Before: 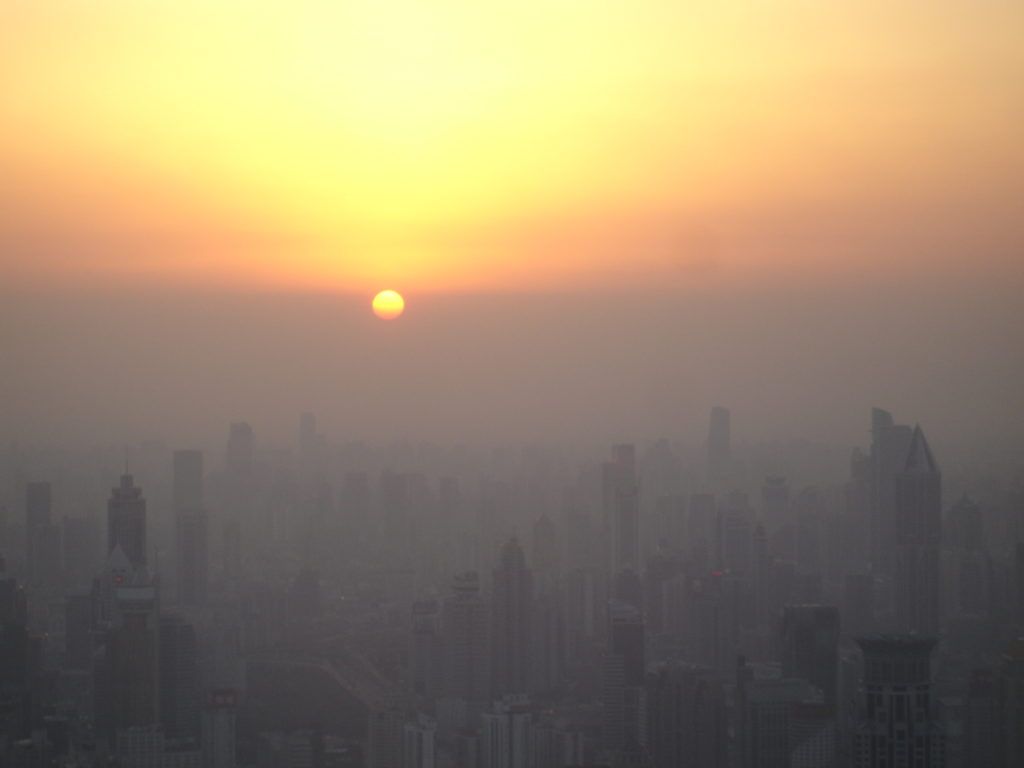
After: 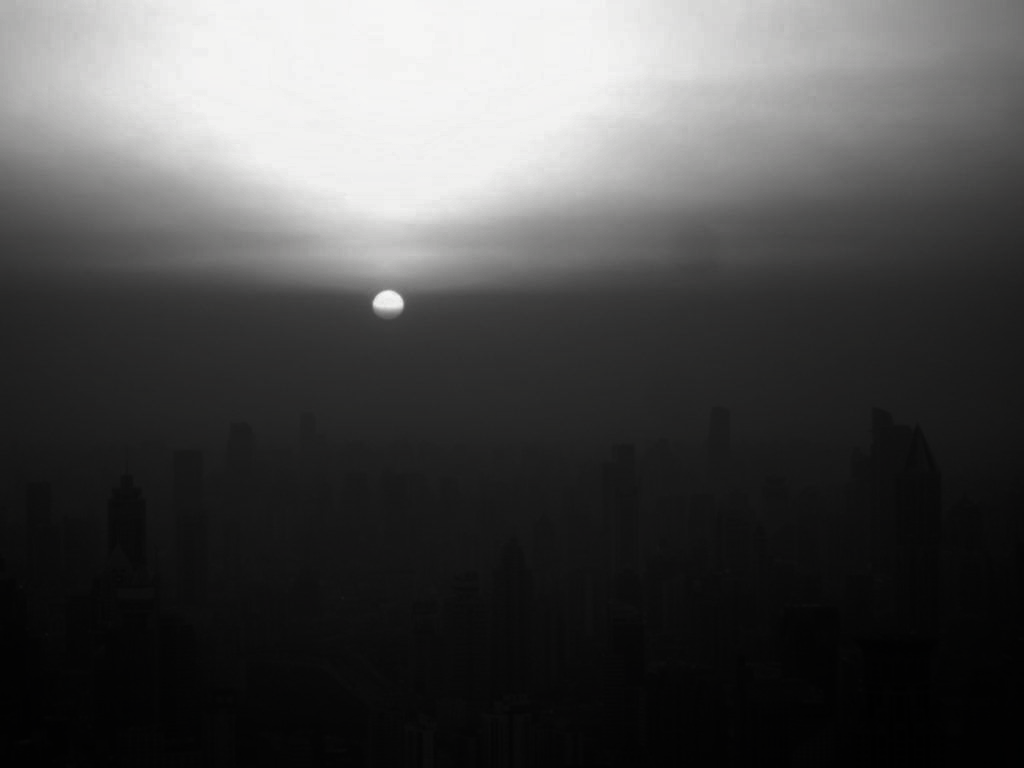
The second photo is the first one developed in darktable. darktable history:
contrast brightness saturation: contrast 0.021, brightness -0.999, saturation -0.992
